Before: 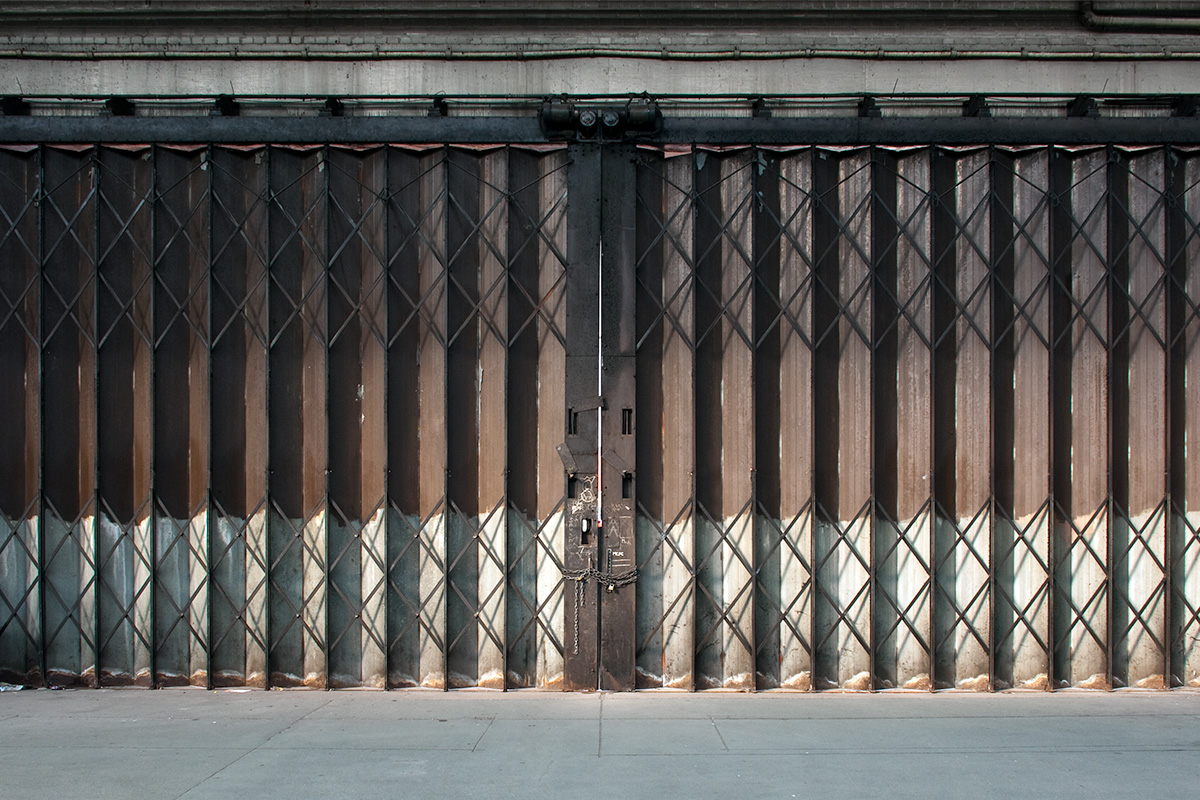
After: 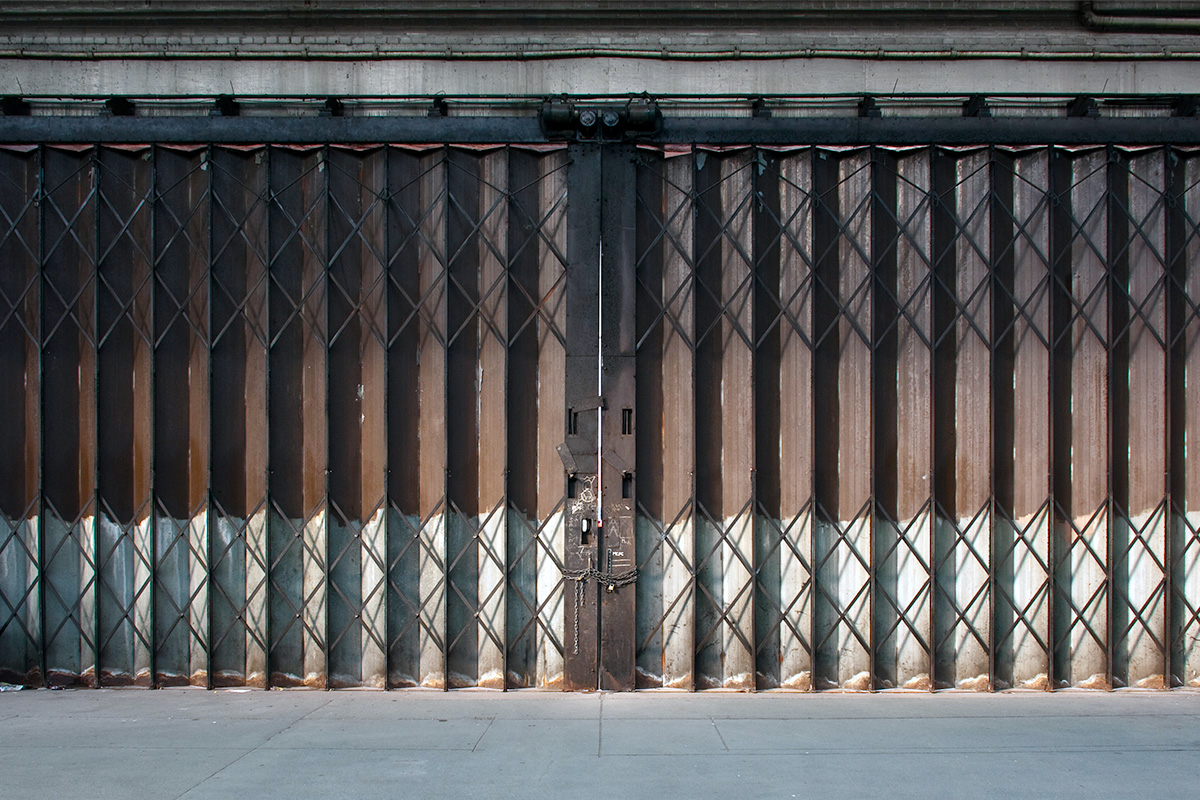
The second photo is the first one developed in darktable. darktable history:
white balance: red 0.983, blue 1.036
color balance rgb: perceptual saturation grading › global saturation 20%, perceptual saturation grading › highlights -25%, perceptual saturation grading › shadows 25%
